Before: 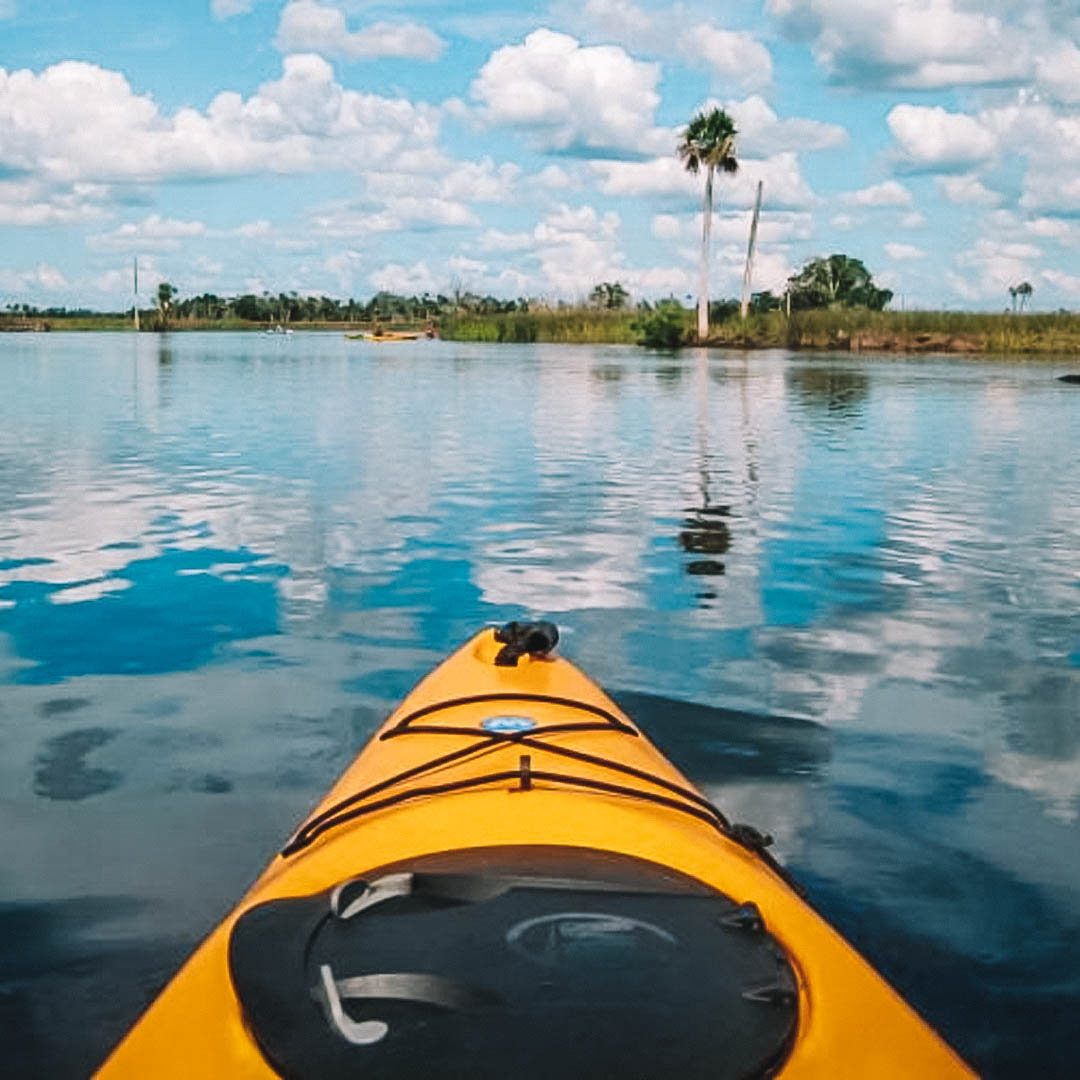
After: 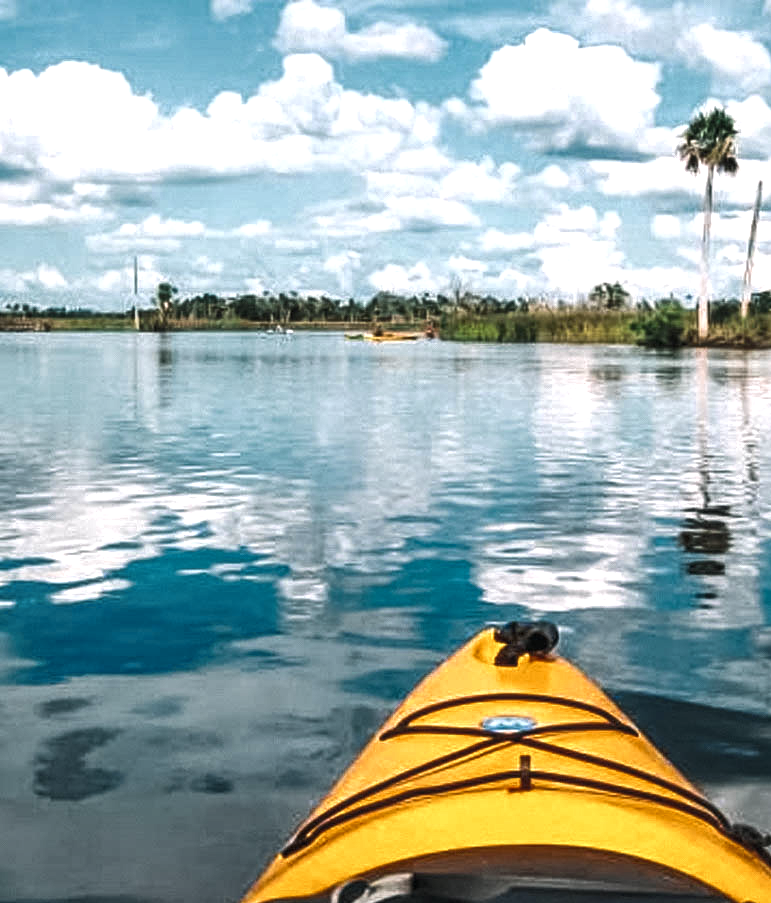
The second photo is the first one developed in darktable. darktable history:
color zones: curves: ch0 [(0, 0.5) (0.125, 0.4) (0.25, 0.5) (0.375, 0.4) (0.5, 0.4) (0.625, 0.35) (0.75, 0.35) (0.875, 0.5)]; ch1 [(0, 0.35) (0.125, 0.45) (0.25, 0.35) (0.375, 0.35) (0.5, 0.35) (0.625, 0.35) (0.75, 0.45) (0.875, 0.35)]; ch2 [(0, 0.6) (0.125, 0.5) (0.25, 0.5) (0.375, 0.6) (0.5, 0.6) (0.625, 0.5) (0.75, 0.5) (0.875, 0.5)]
local contrast: highlights 94%, shadows 87%, detail 160%, midtone range 0.2
crop: right 28.532%, bottom 16.369%
color balance rgb: perceptual saturation grading › global saturation 19.624%, perceptual brilliance grading › global brilliance 19.628%, perceptual brilliance grading › shadows -40.277%
